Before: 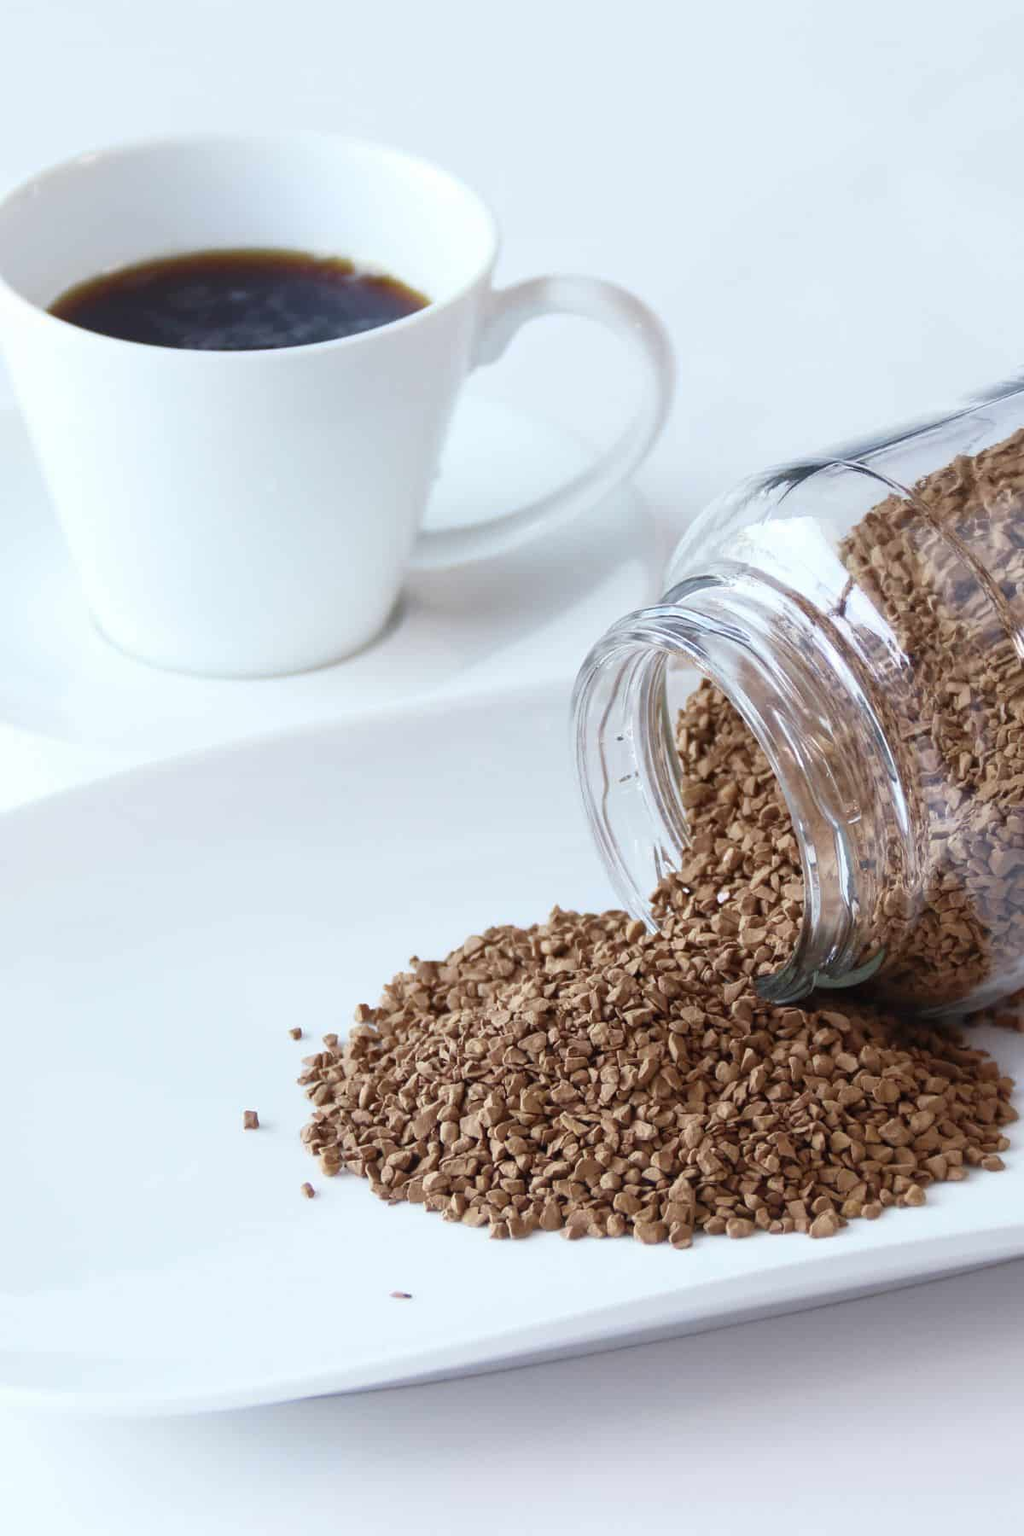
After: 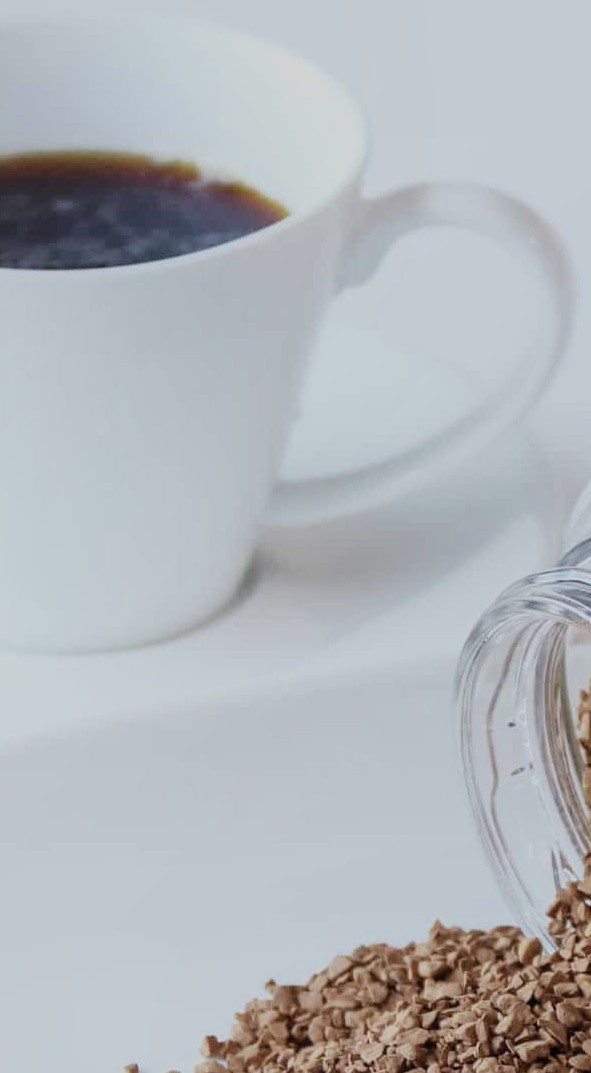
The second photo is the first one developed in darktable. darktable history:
filmic rgb: black relative exposure -7.65 EV, white relative exposure 4.56 EV, hardness 3.61
local contrast: detail 110%
crop: left 17.933%, top 7.87%, right 32.793%, bottom 32.519%
